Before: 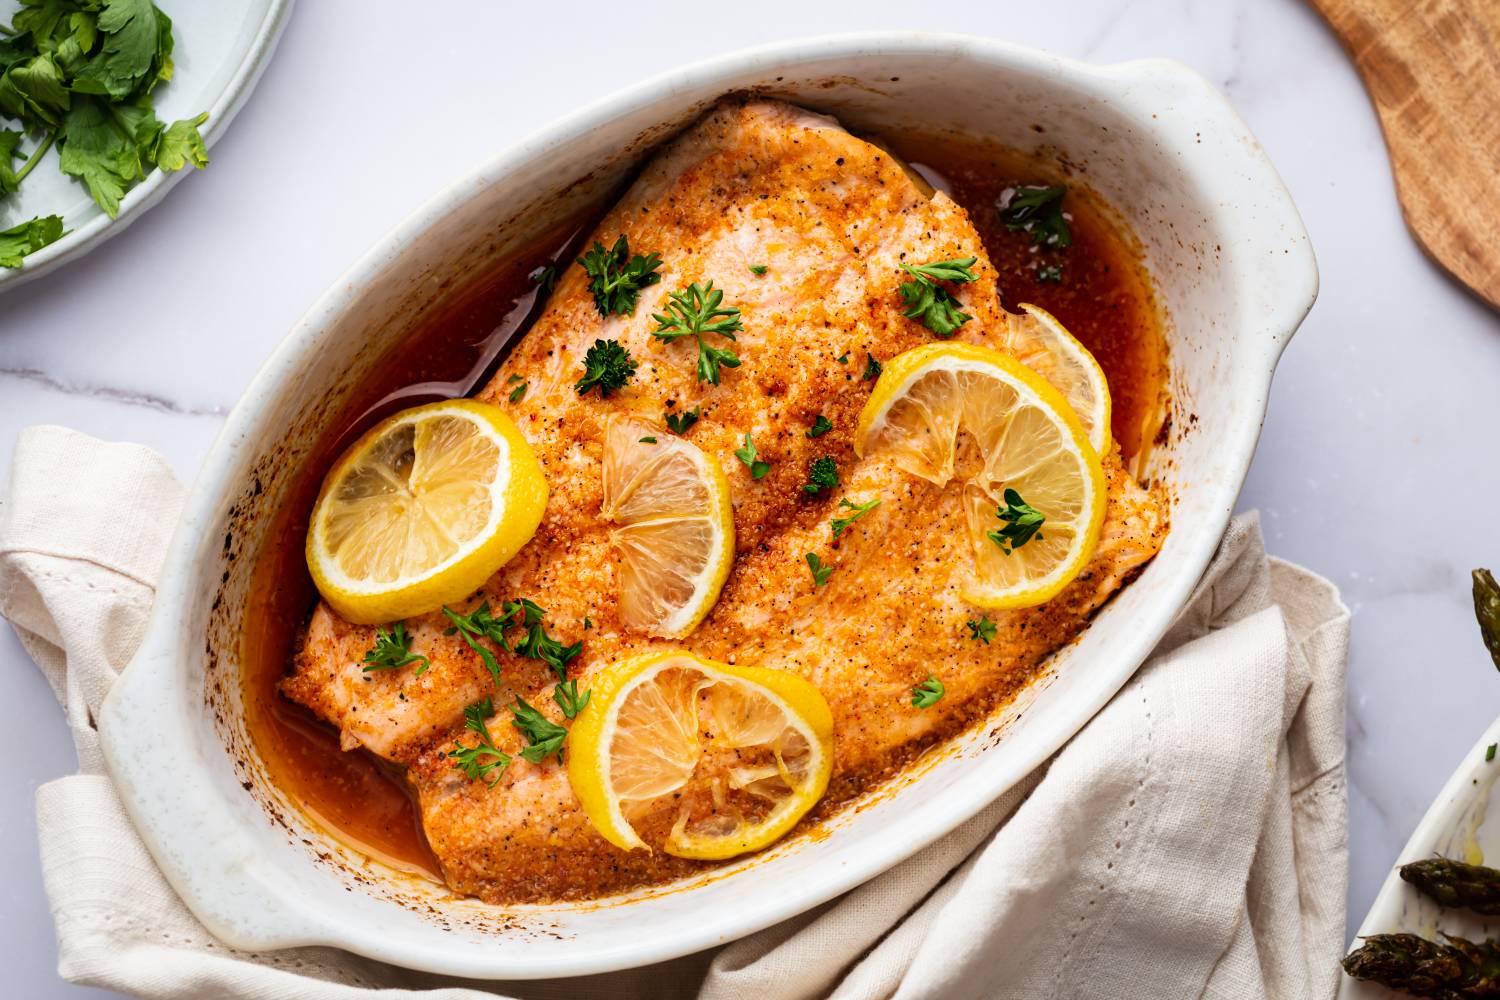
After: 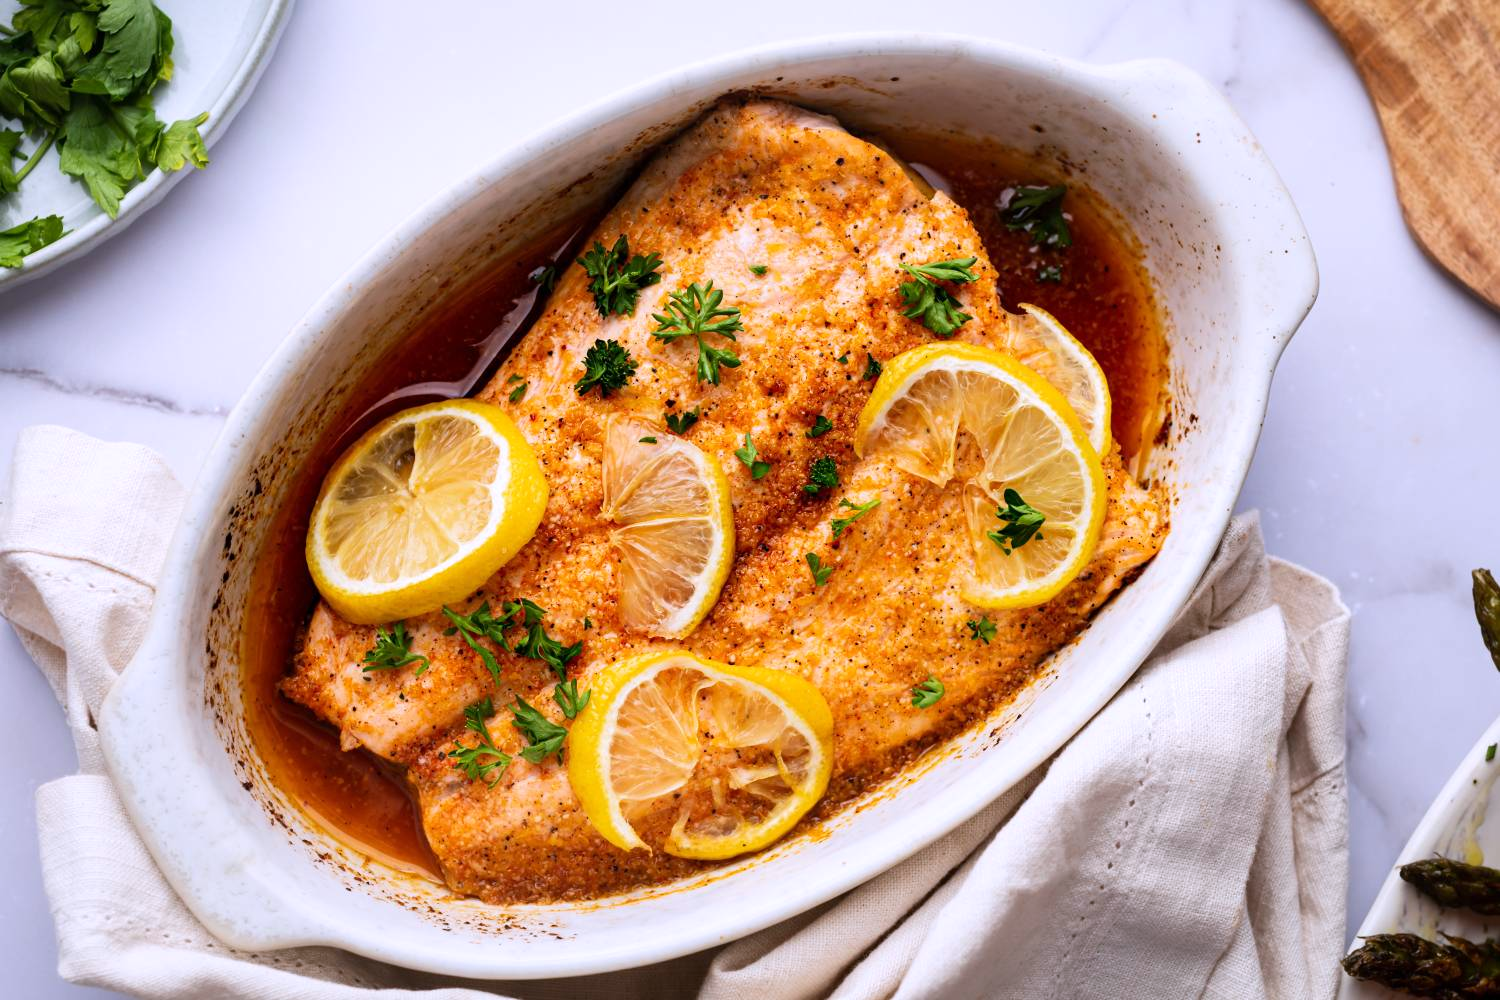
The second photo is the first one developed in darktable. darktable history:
tone equalizer: -7 EV 0.13 EV, smoothing diameter 25%, edges refinement/feathering 10, preserve details guided filter
white balance: red 1.004, blue 1.096
